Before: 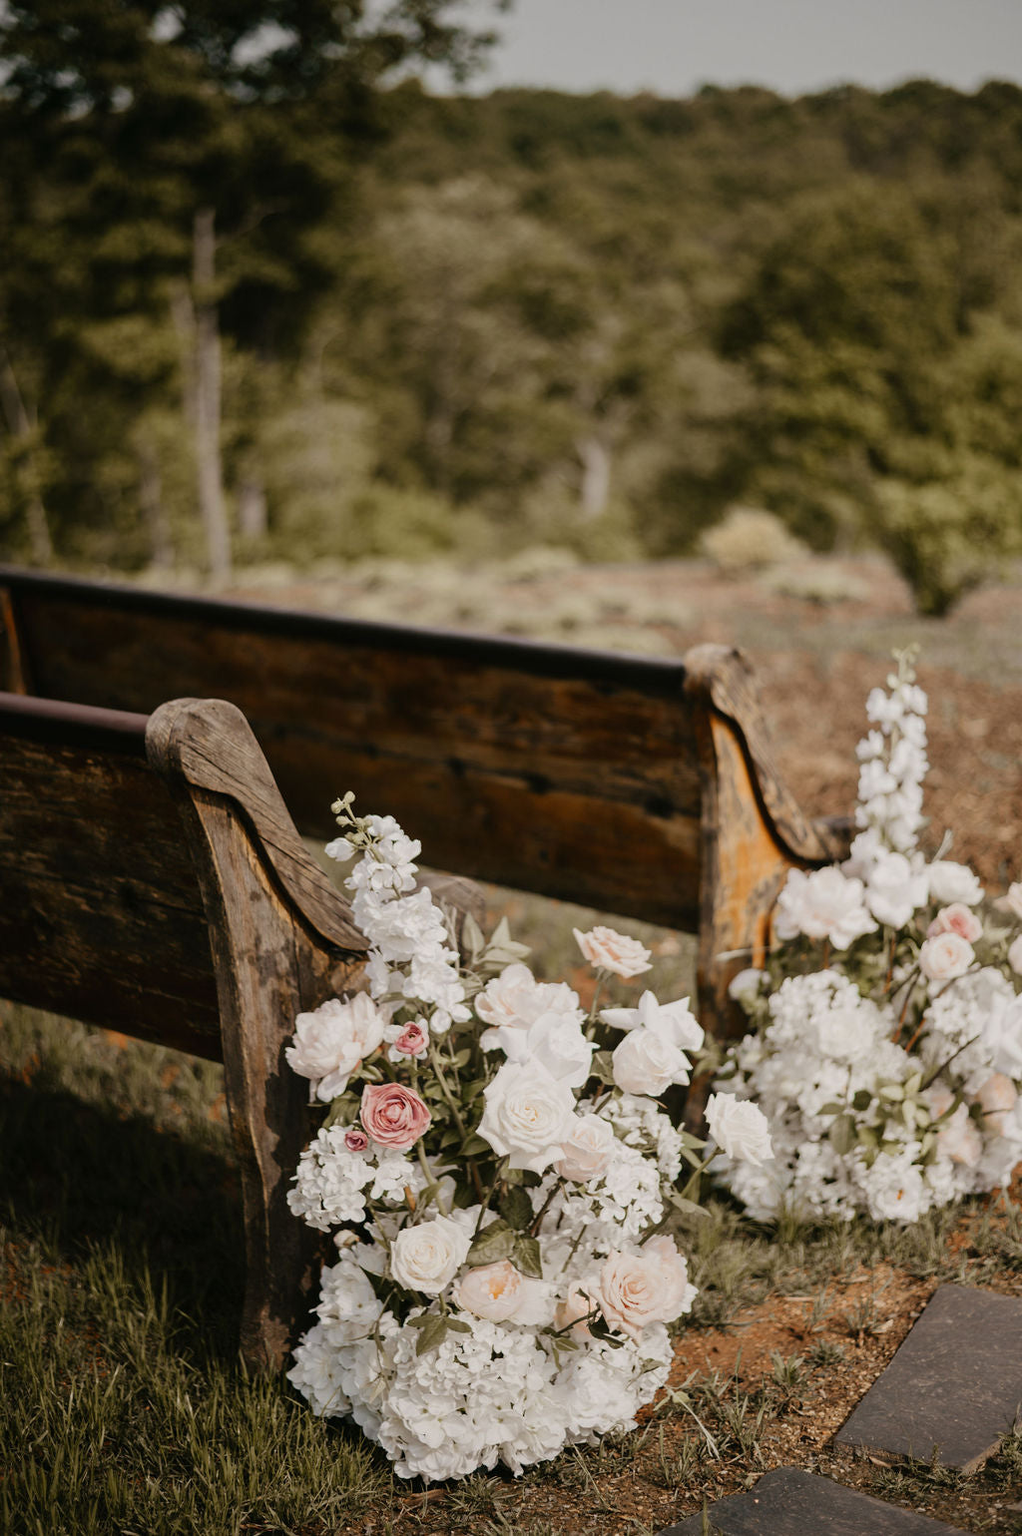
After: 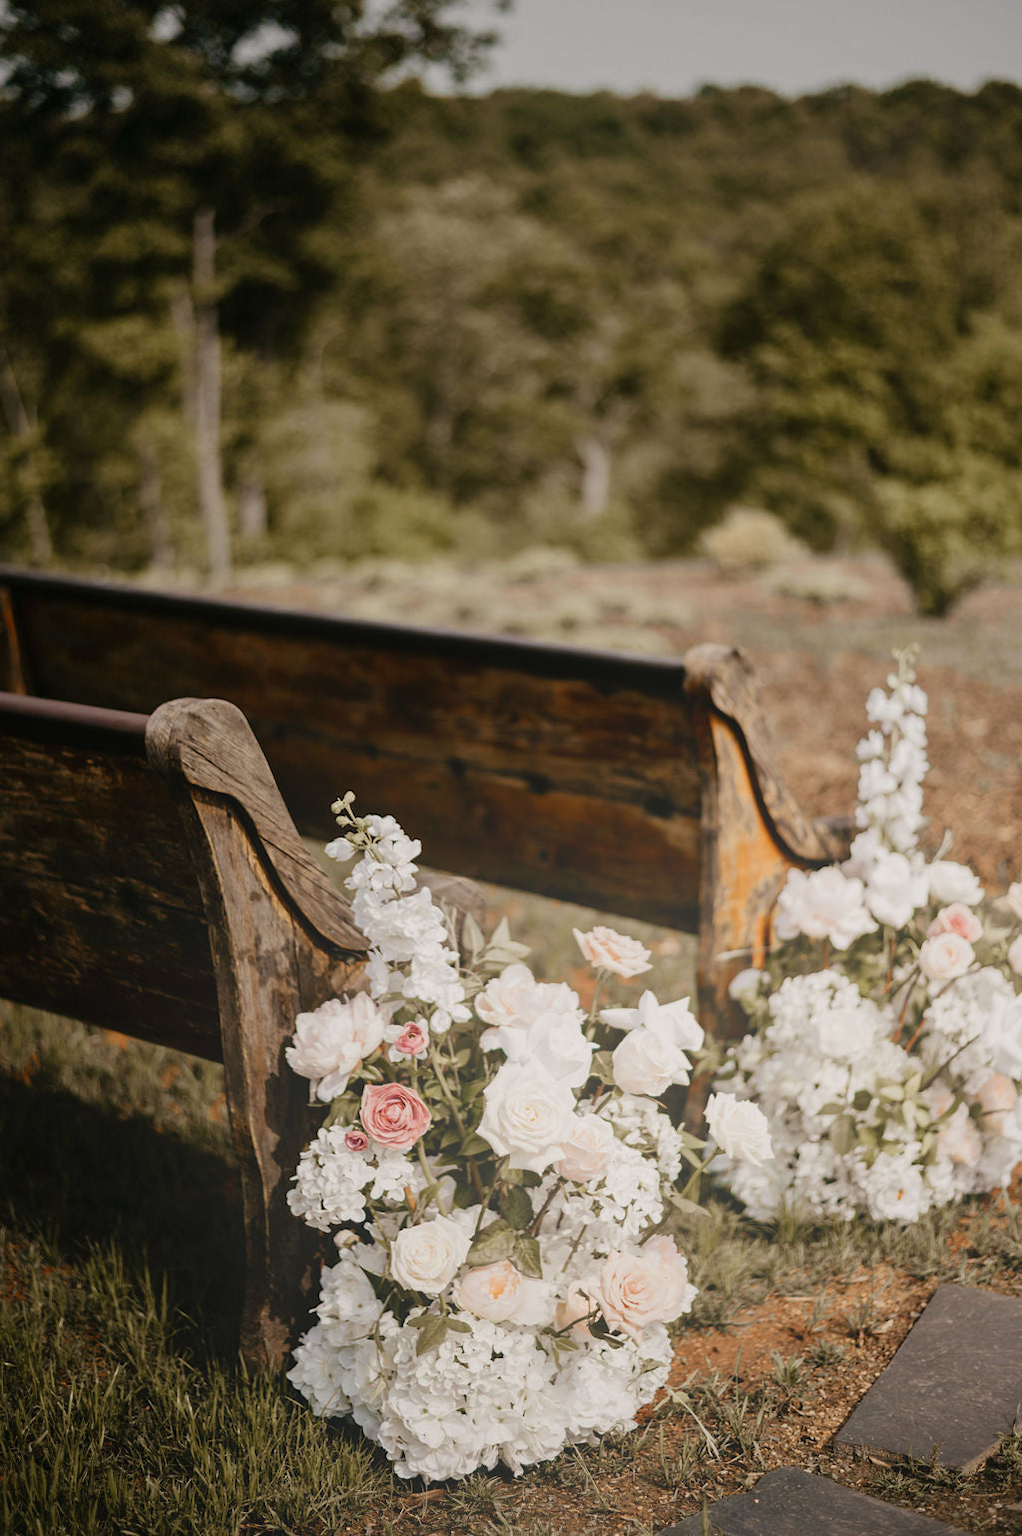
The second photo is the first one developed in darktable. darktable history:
bloom: size 38%, threshold 95%, strength 30%
